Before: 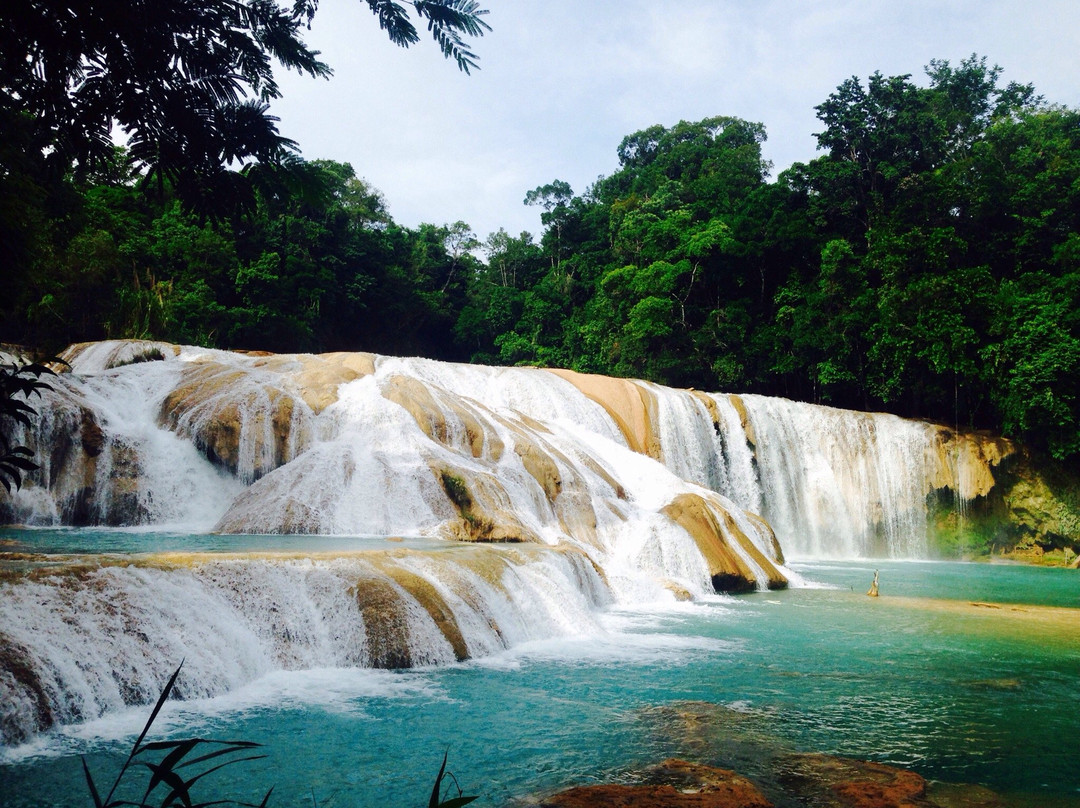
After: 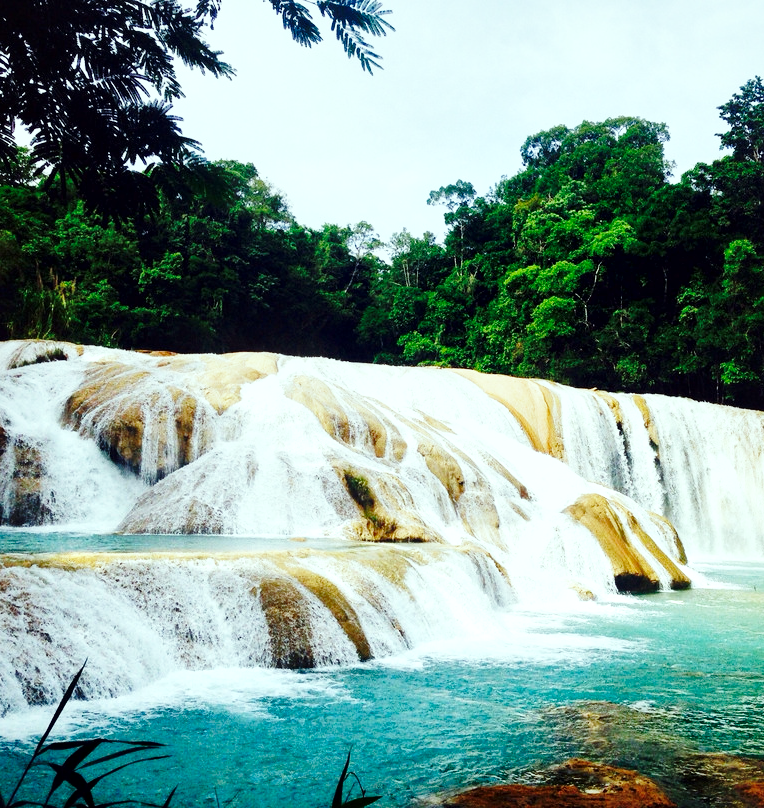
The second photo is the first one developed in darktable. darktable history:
local contrast: mode bilateral grid, contrast 26, coarseness 48, detail 151%, midtone range 0.2
color correction: highlights a* -6.95, highlights b* 0.474
crop and rotate: left 9.006%, right 20.176%
base curve: curves: ch0 [(0, 0) (0.028, 0.03) (0.121, 0.232) (0.46, 0.748) (0.859, 0.968) (1, 1)], preserve colors none
